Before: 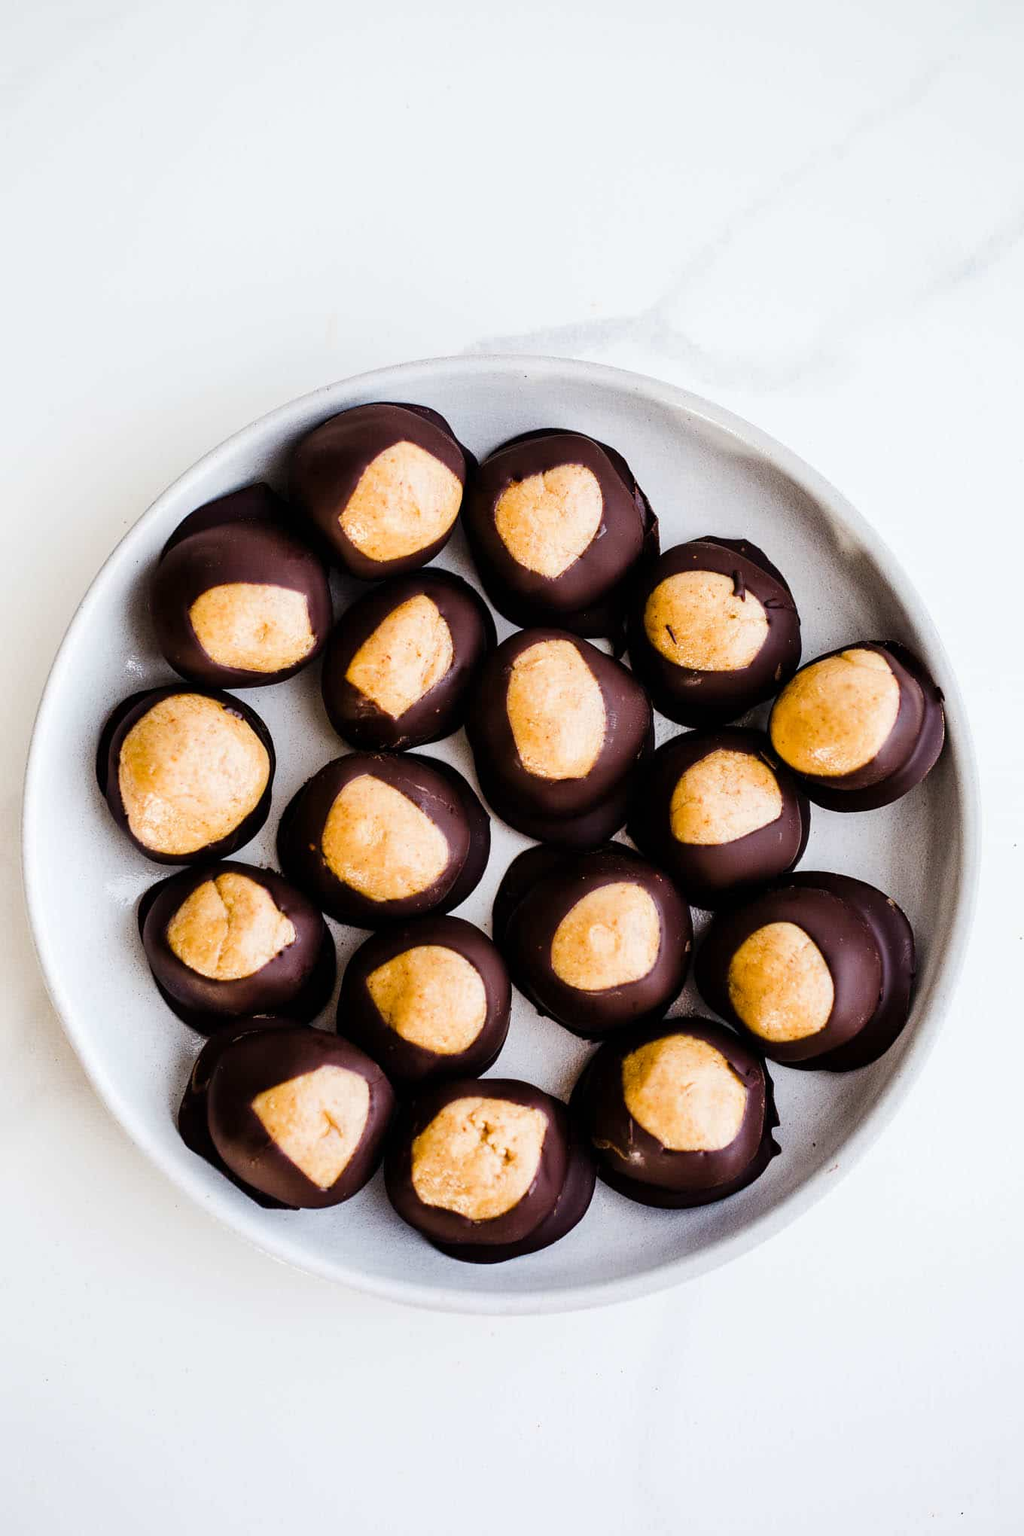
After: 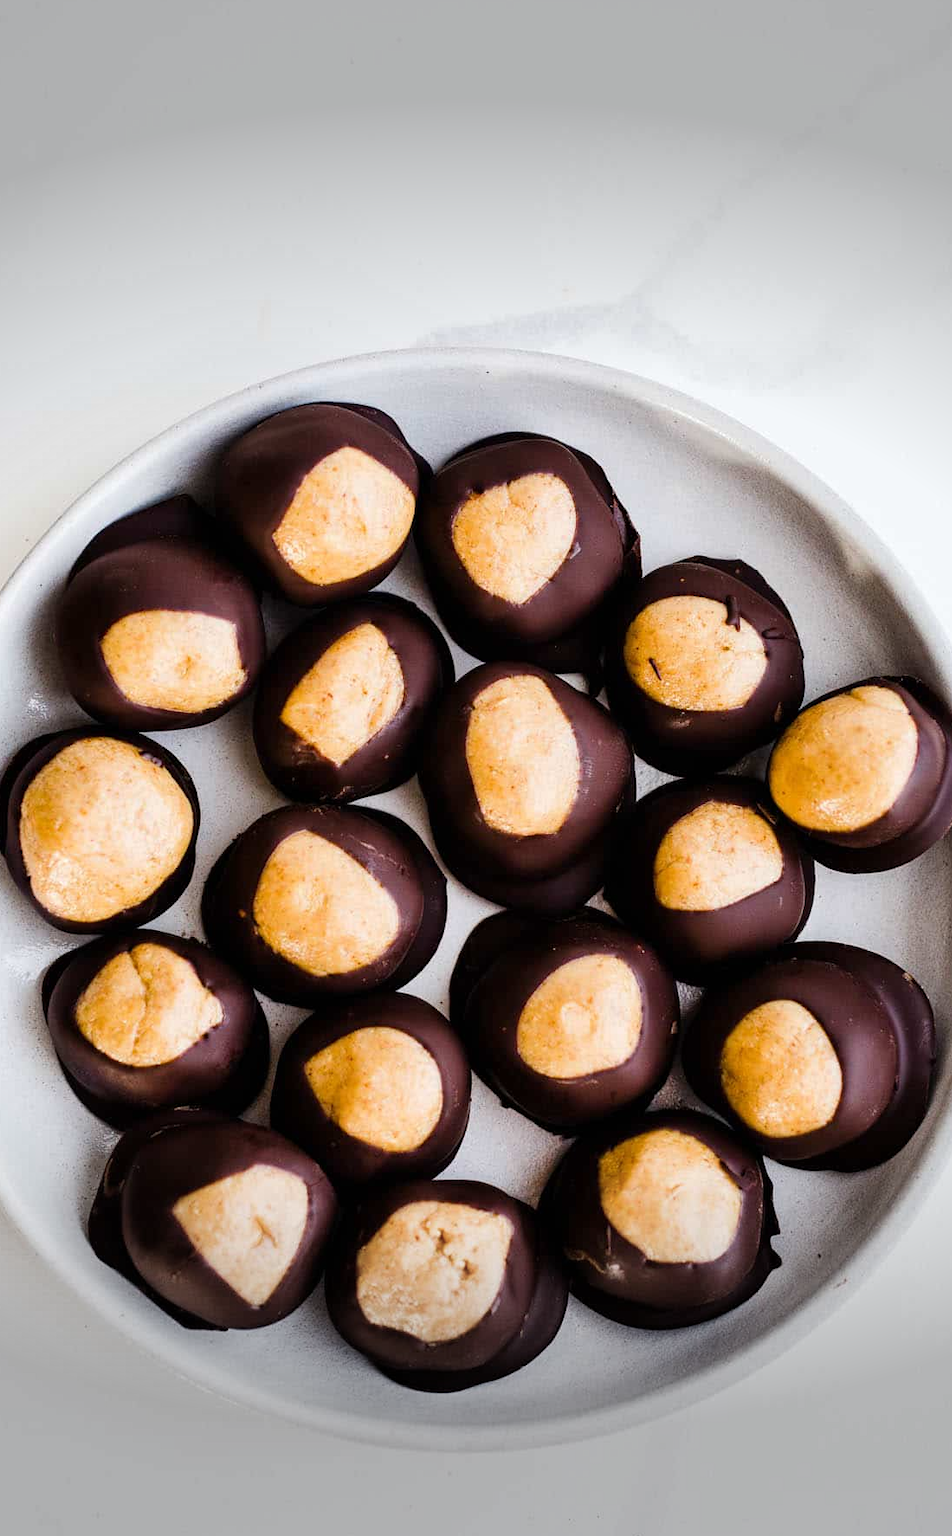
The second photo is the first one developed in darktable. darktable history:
crop: left 9.929%, top 3.475%, right 9.188%, bottom 9.529%
vignetting: fall-off start 79.43%, saturation -0.649, width/height ratio 1.327, unbound false
